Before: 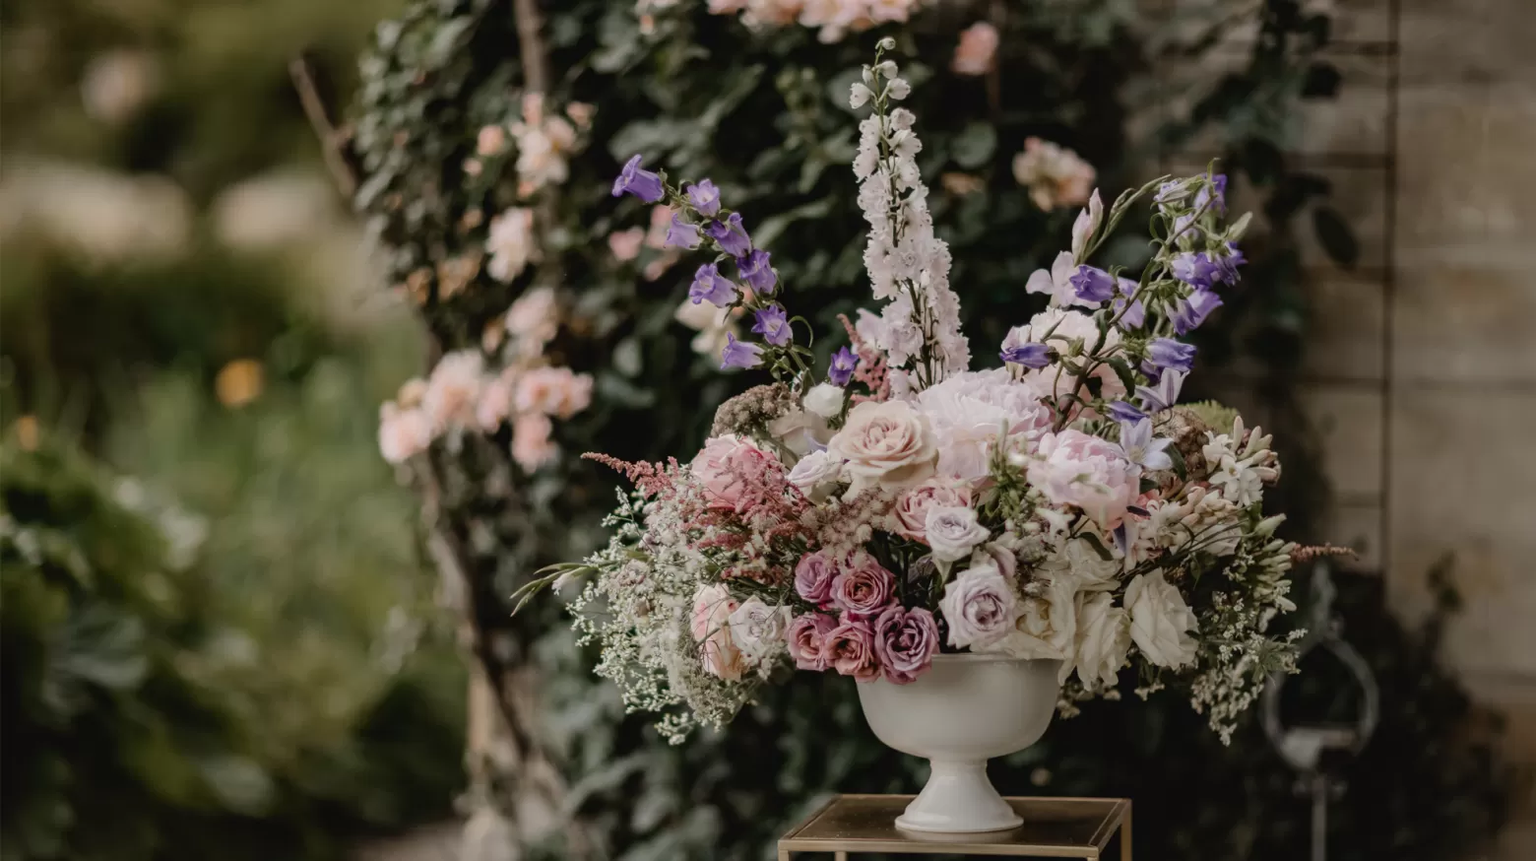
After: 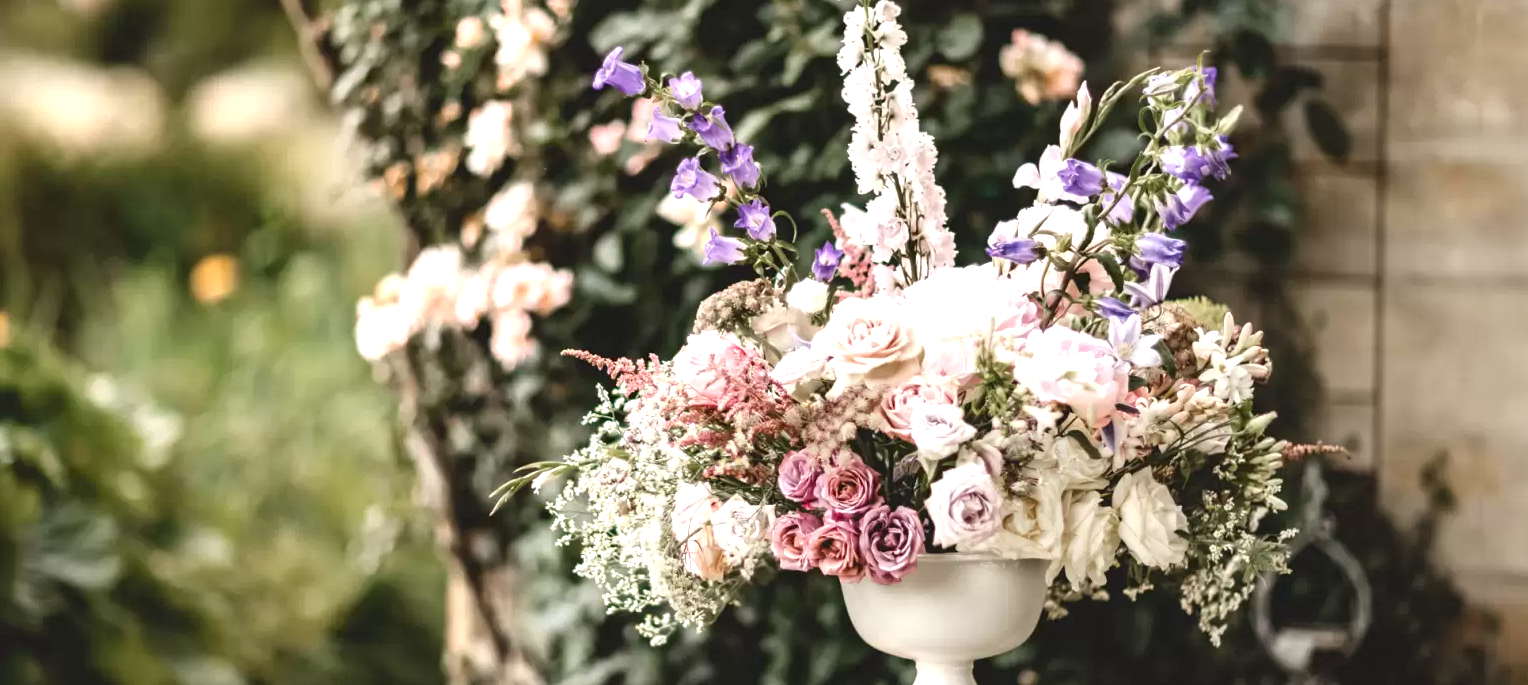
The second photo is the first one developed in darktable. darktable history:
exposure: black level correction 0, exposure 1.575 EV, compensate exposure bias true, compensate highlight preservation false
crop and rotate: left 1.884%, top 12.813%, right 0.132%, bottom 8.748%
